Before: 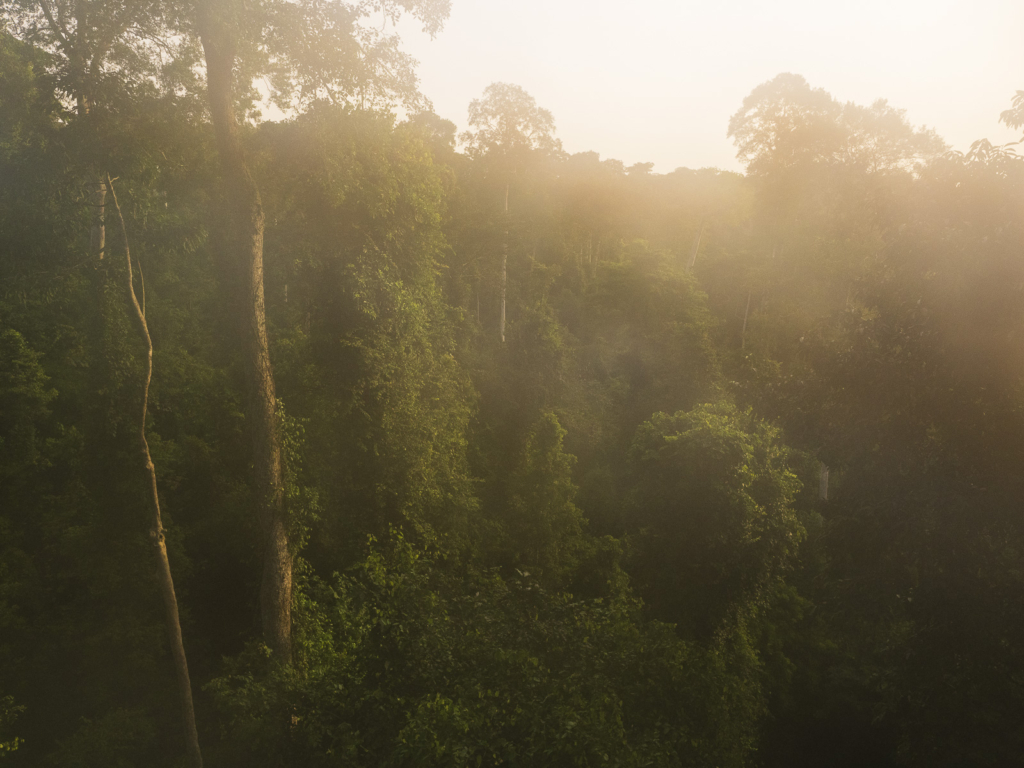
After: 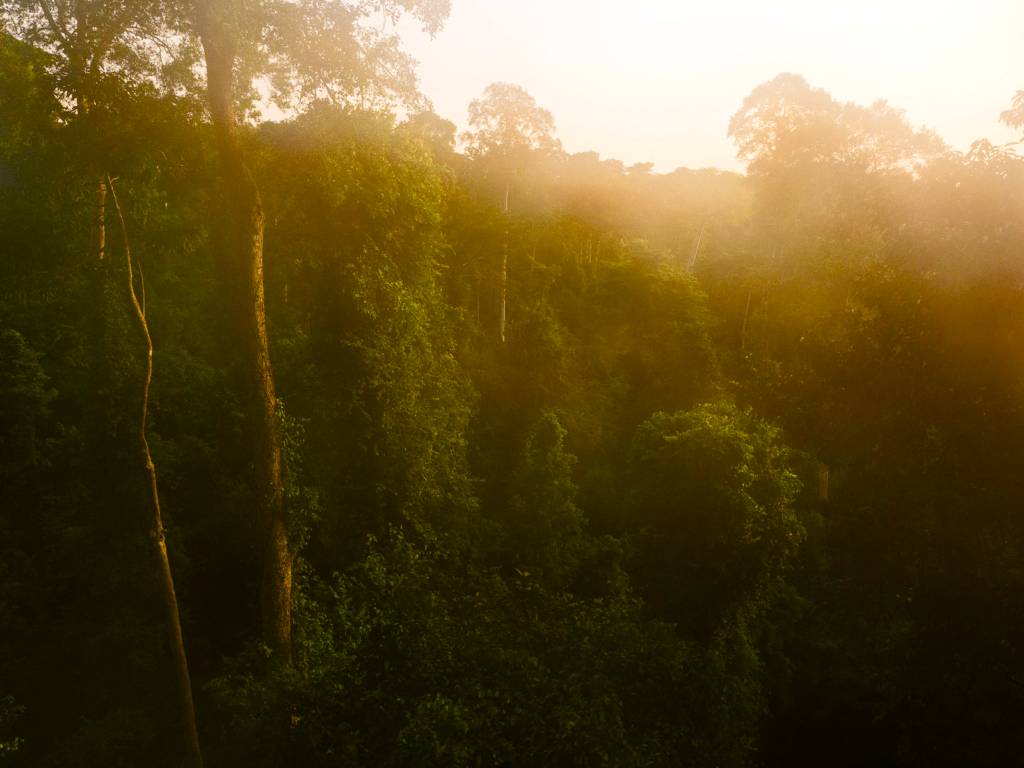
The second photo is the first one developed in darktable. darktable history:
haze removal: compatibility mode true
color balance rgb: linear chroma grading › global chroma 39.581%, perceptual saturation grading › global saturation 24.997%, perceptual saturation grading › highlights -50.464%, perceptual saturation grading › shadows 31.065%, global vibrance 9.508%, contrast 14.707%, saturation formula JzAzBz (2021)
exposure: exposure -0.568 EV, compensate exposure bias true, compensate highlight preservation false
